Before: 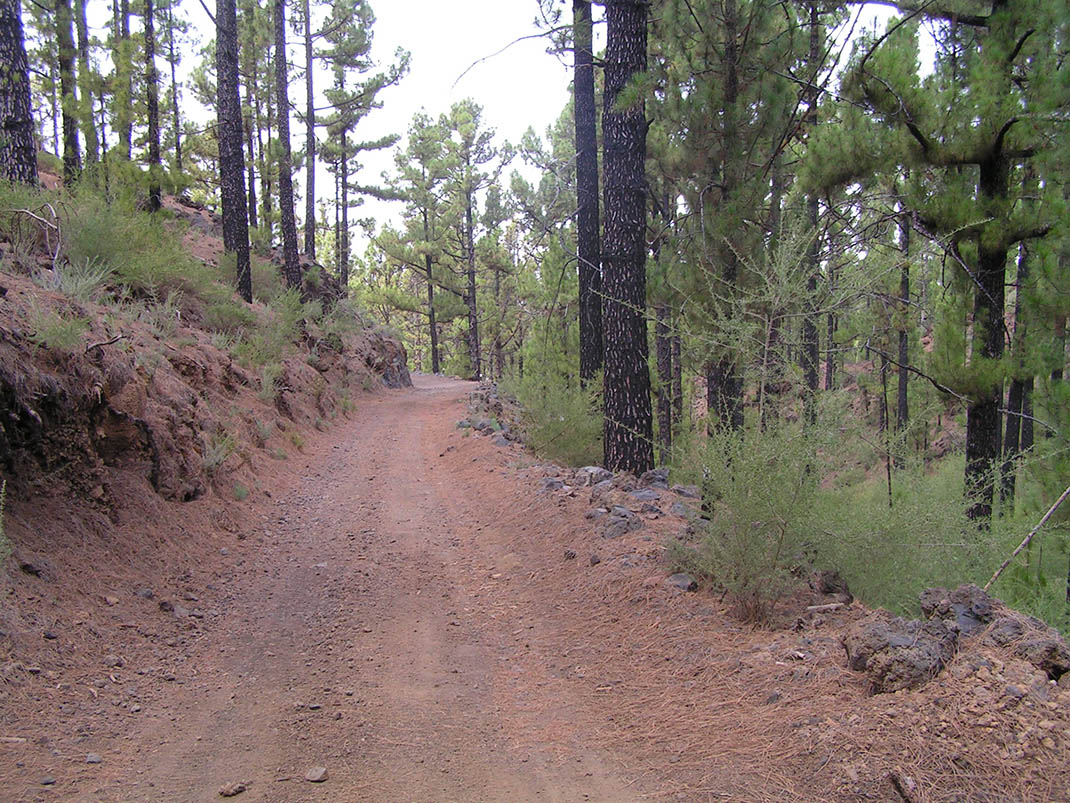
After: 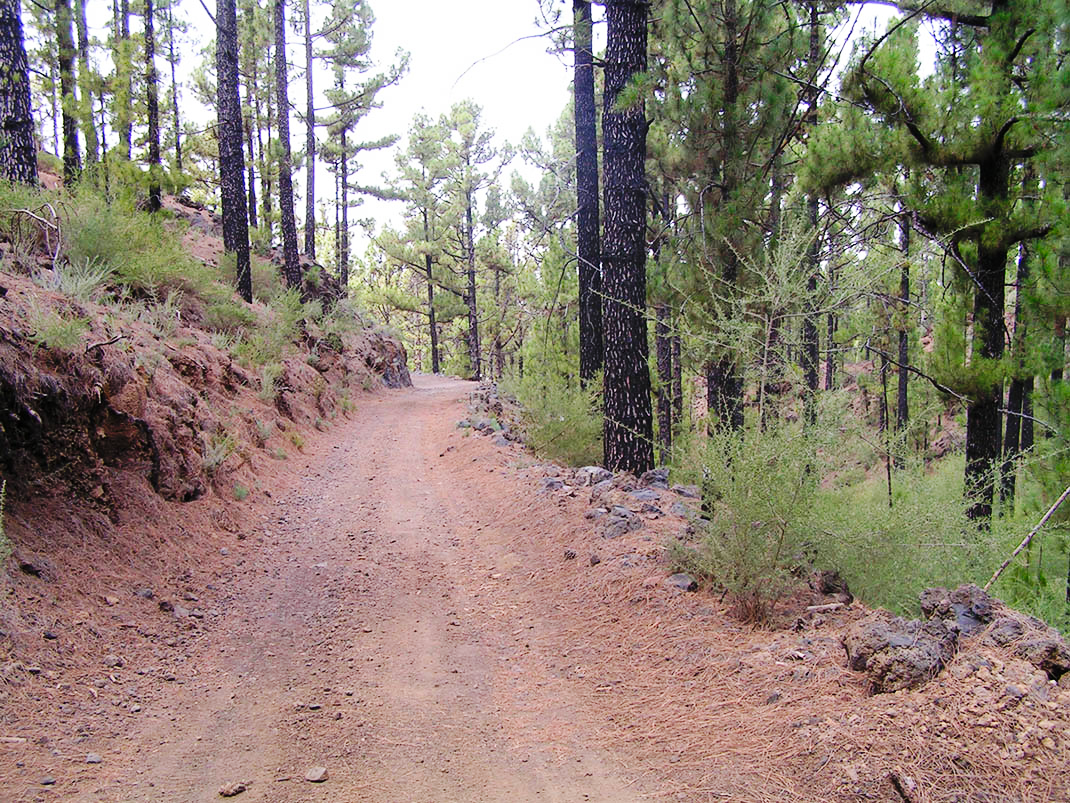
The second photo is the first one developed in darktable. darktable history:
base curve: curves: ch0 [(0, 0) (0.036, 0.025) (0.121, 0.166) (0.206, 0.329) (0.605, 0.79) (1, 1)], preserve colors none
tone equalizer: on, module defaults
